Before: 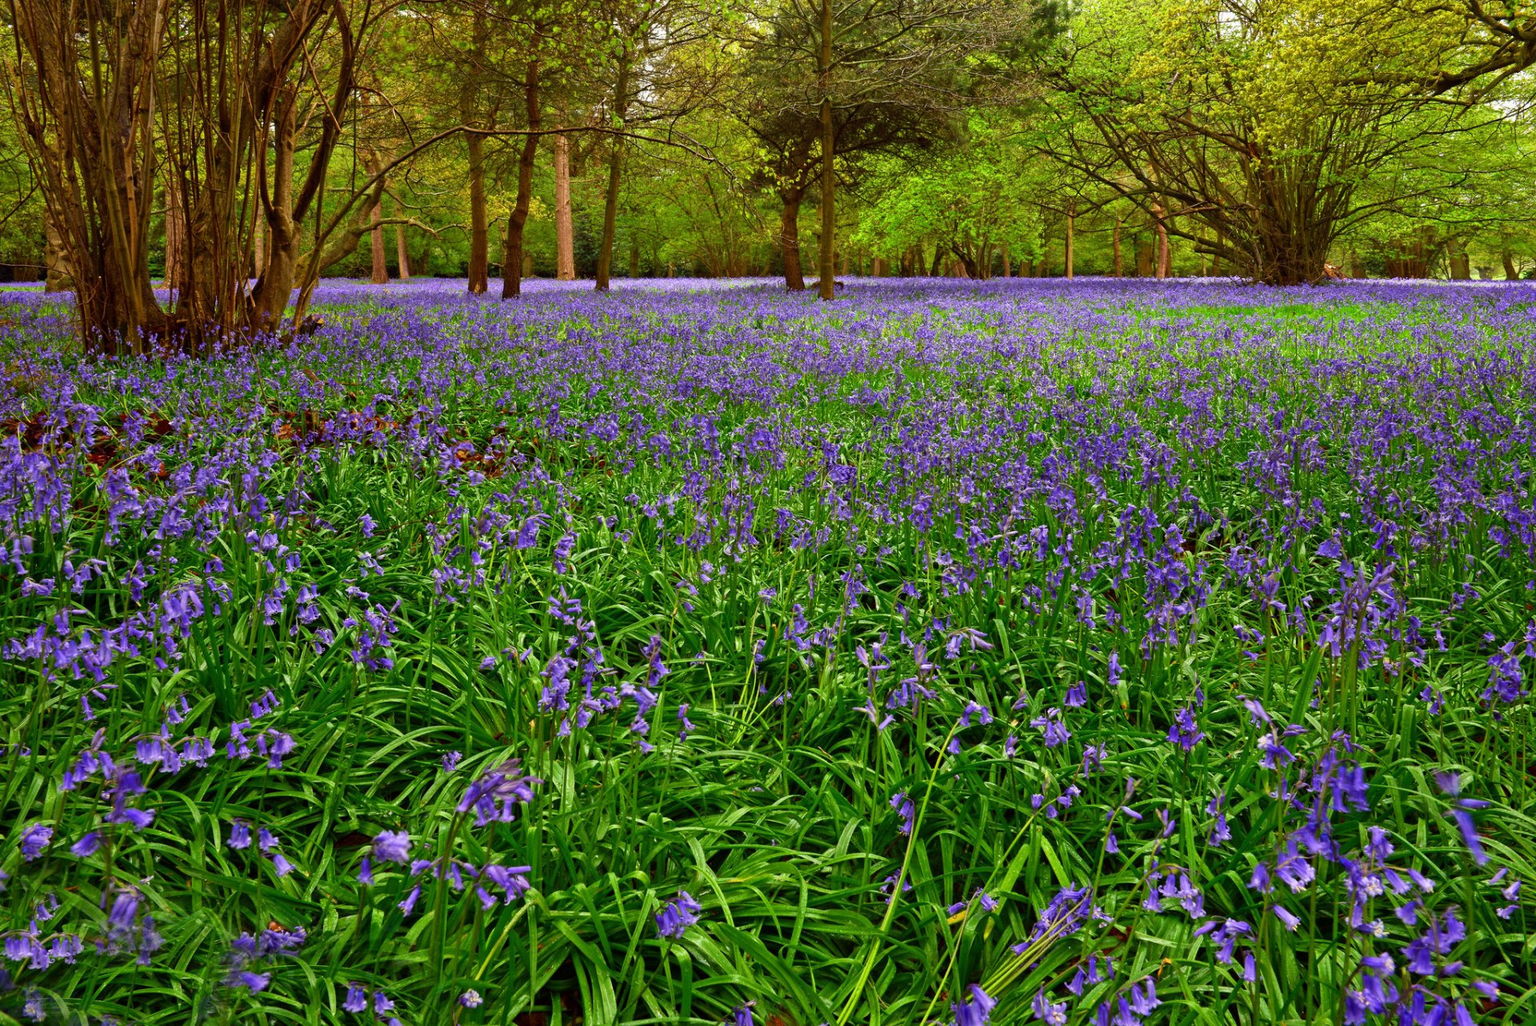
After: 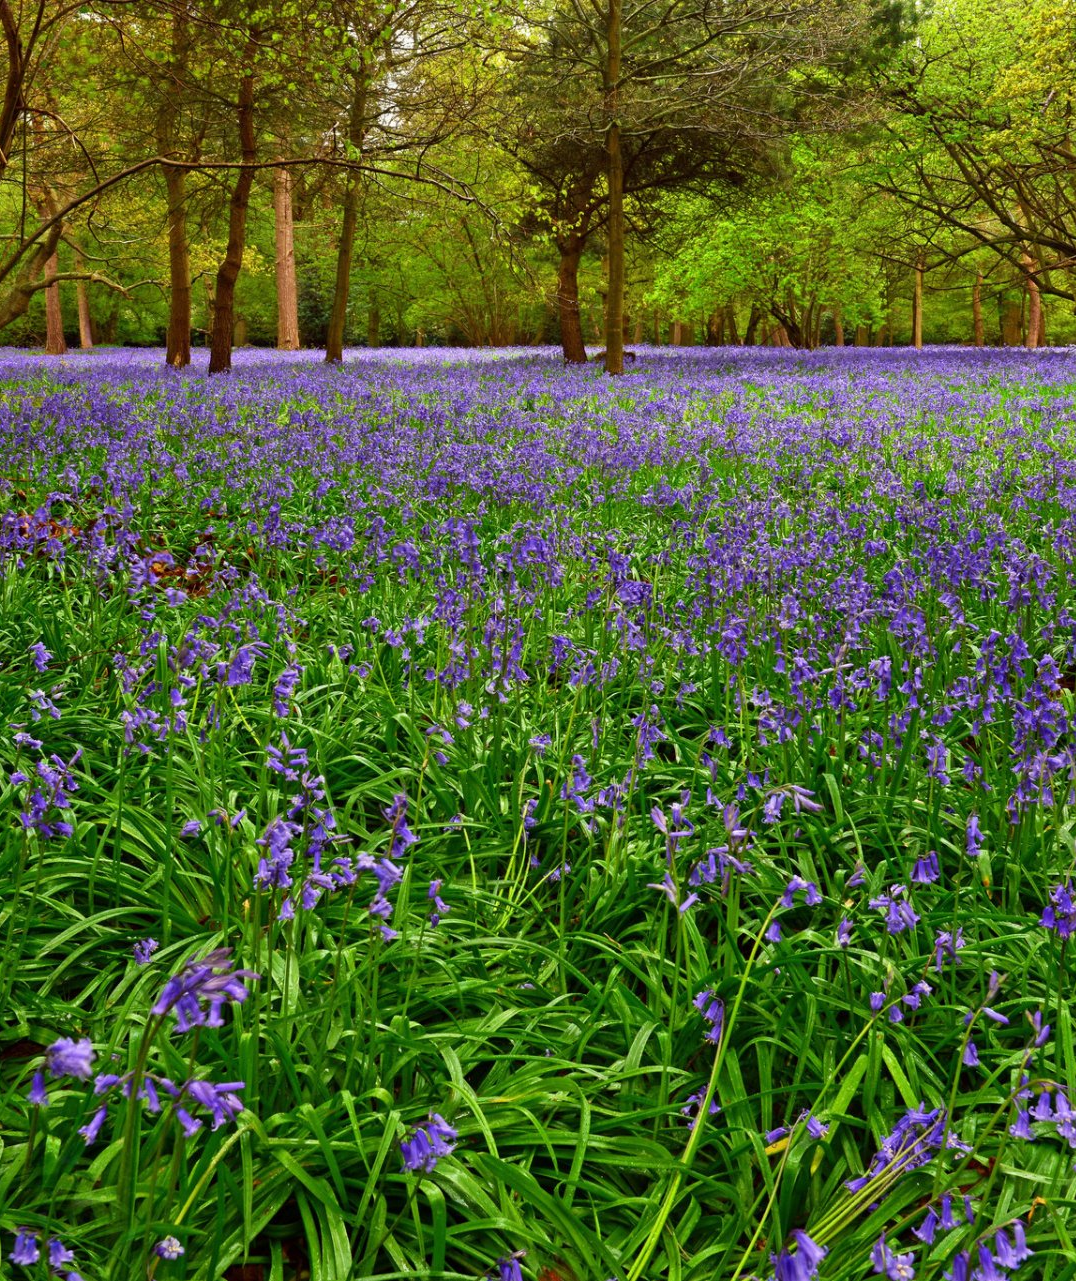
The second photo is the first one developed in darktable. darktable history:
crop: left 21.874%, right 22.07%, bottom 0.013%
